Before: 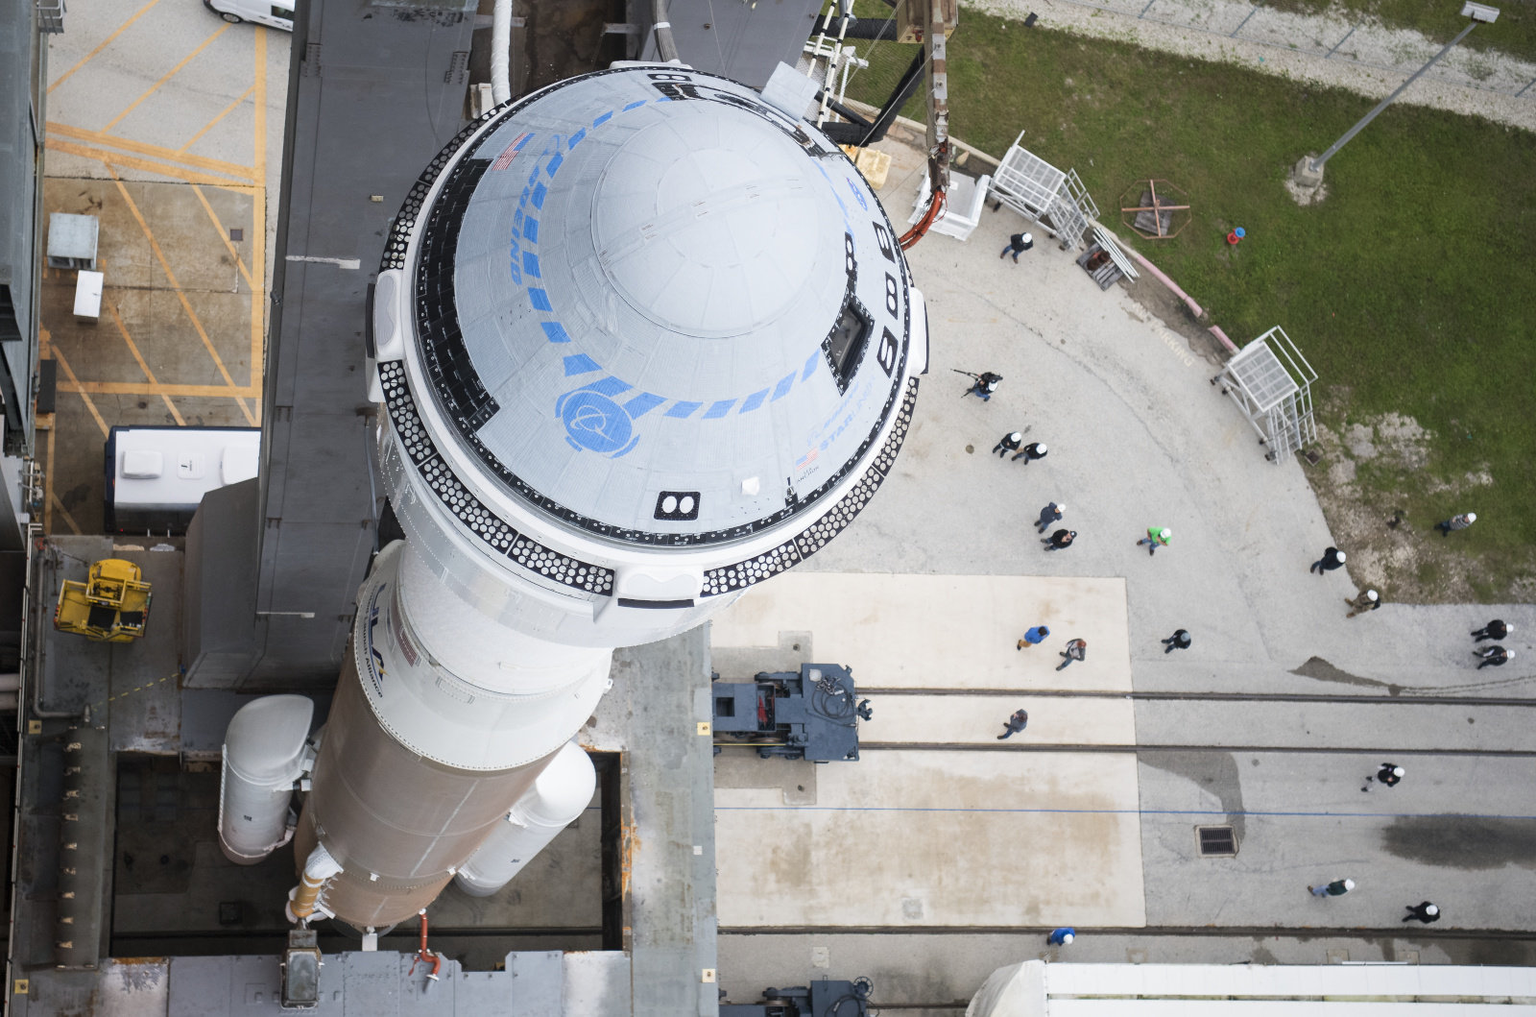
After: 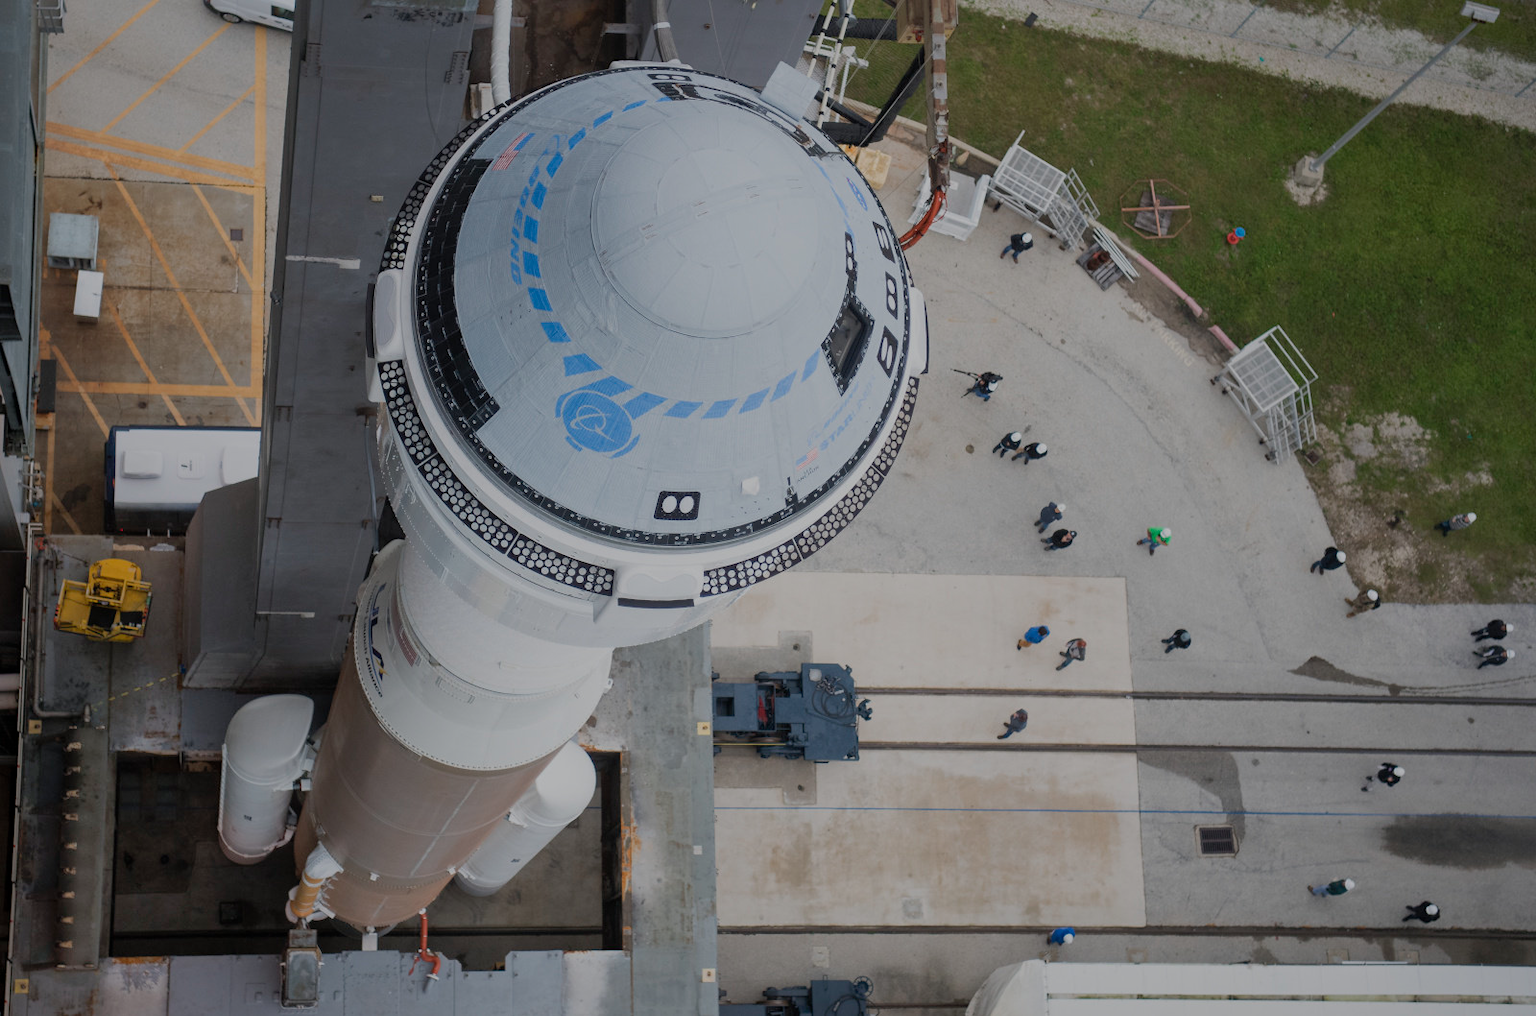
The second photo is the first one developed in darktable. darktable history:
exposure: exposure -1 EV, compensate highlight preservation false
shadows and highlights: on, module defaults
